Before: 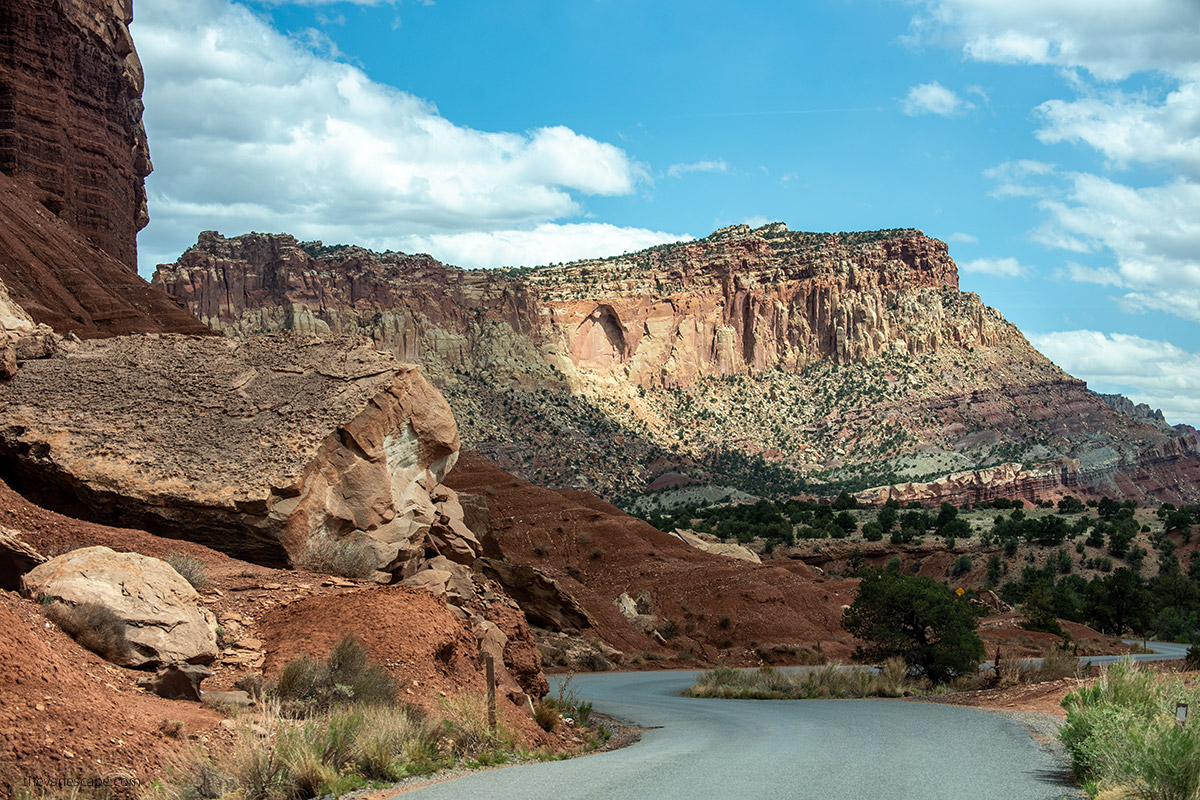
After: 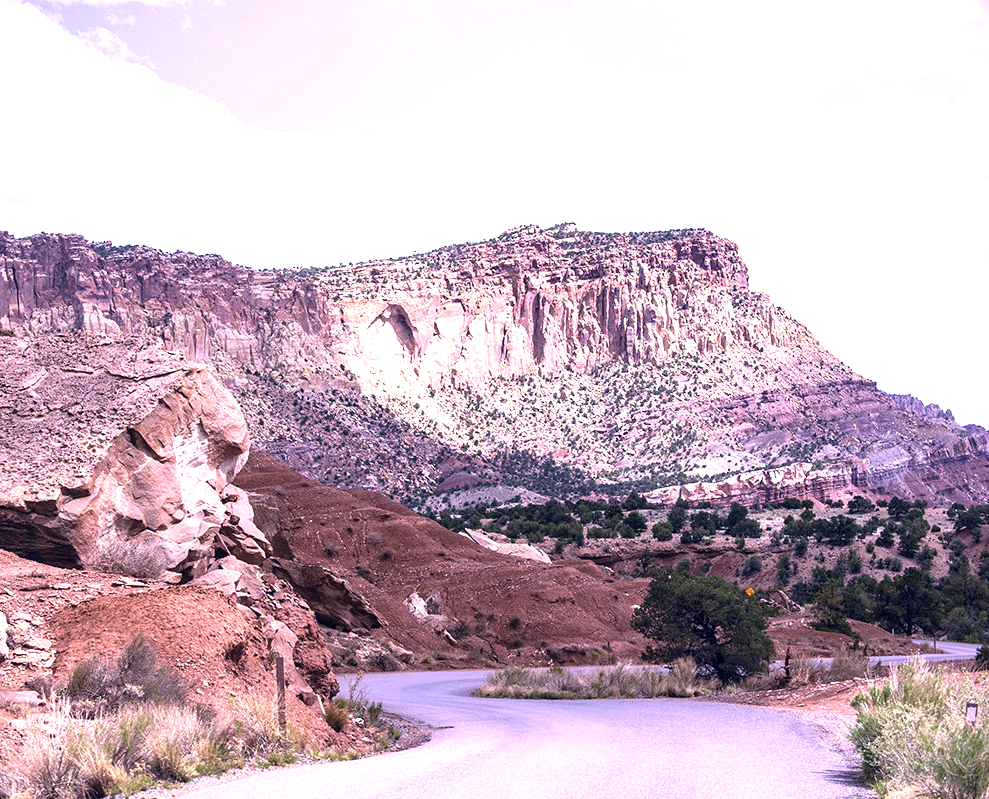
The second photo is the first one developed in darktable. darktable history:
exposure: black level correction 0, exposure 1.3 EV, compensate highlight preservation false
crop: left 17.582%, bottom 0.031%
white balance: red 0.98, blue 1.61
color correction: highlights a* 19.59, highlights b* 27.49, shadows a* 3.46, shadows b* -17.28, saturation 0.73
